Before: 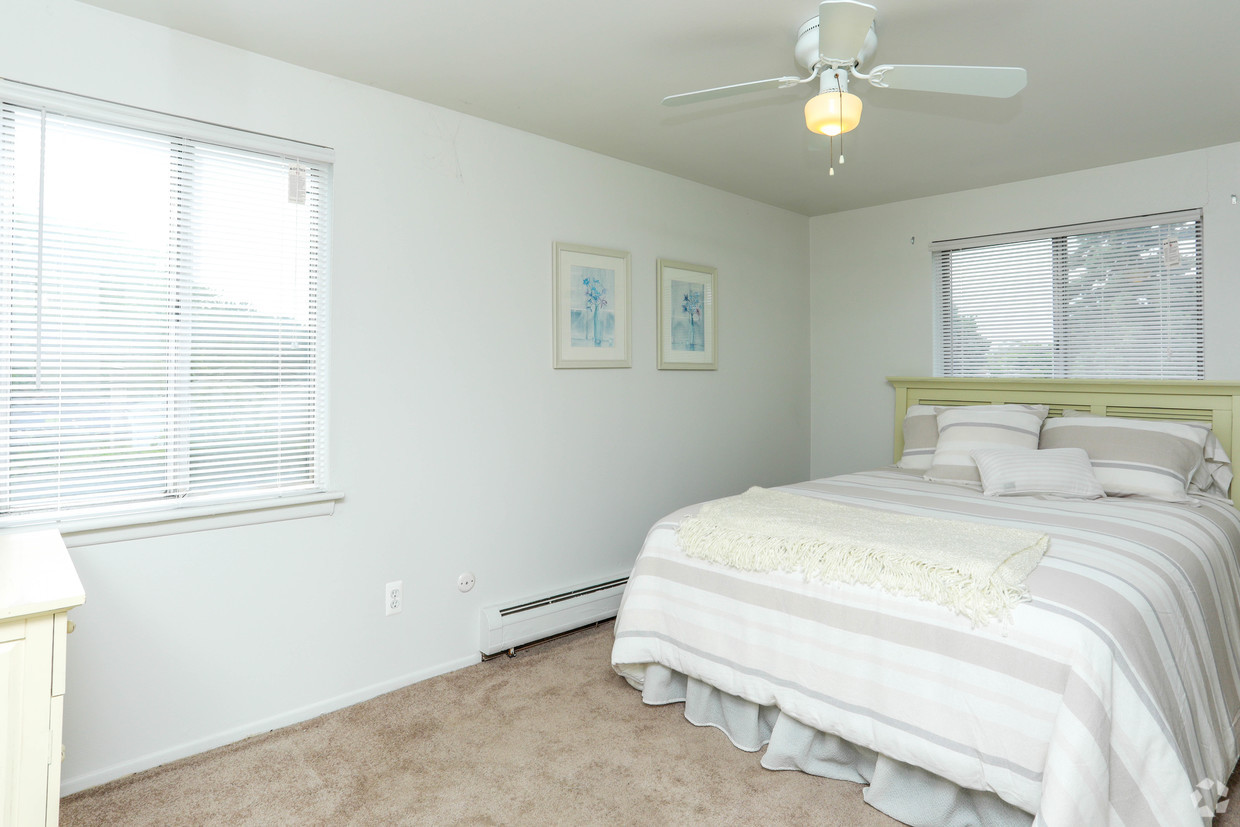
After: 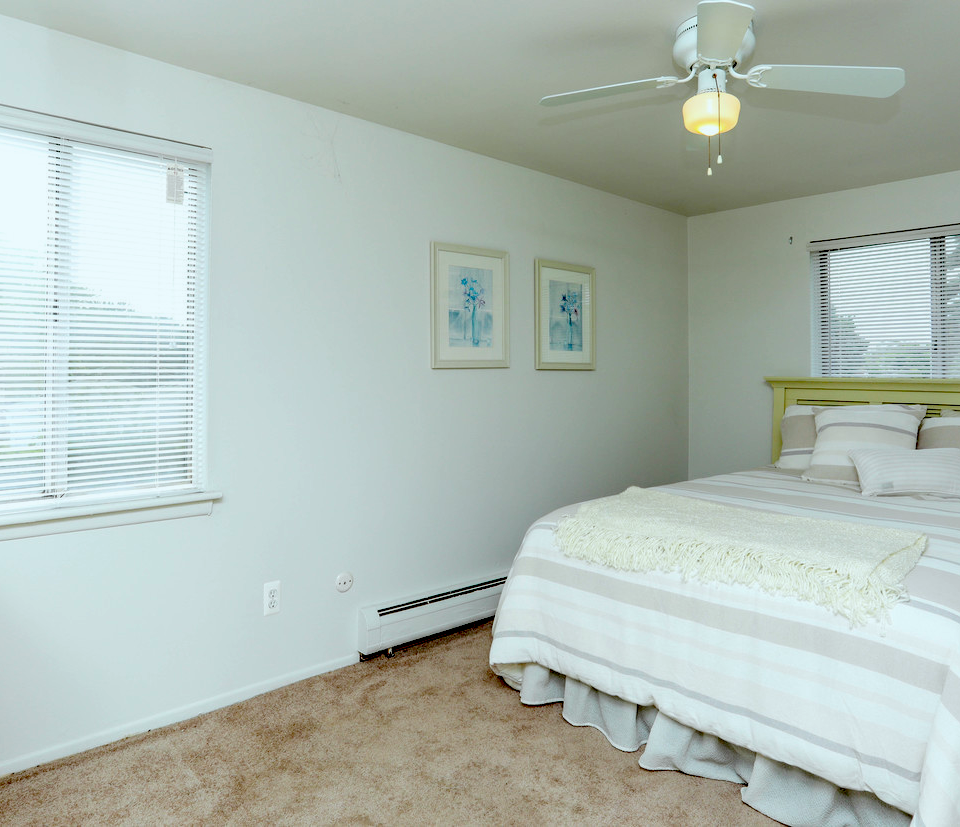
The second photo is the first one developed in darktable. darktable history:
crop: left 9.88%, right 12.664%
exposure: black level correction 0.1, exposure -0.092 EV, compensate highlight preservation false
color correction: highlights a* -4.98, highlights b* -3.76, shadows a* 3.83, shadows b* 4.08
